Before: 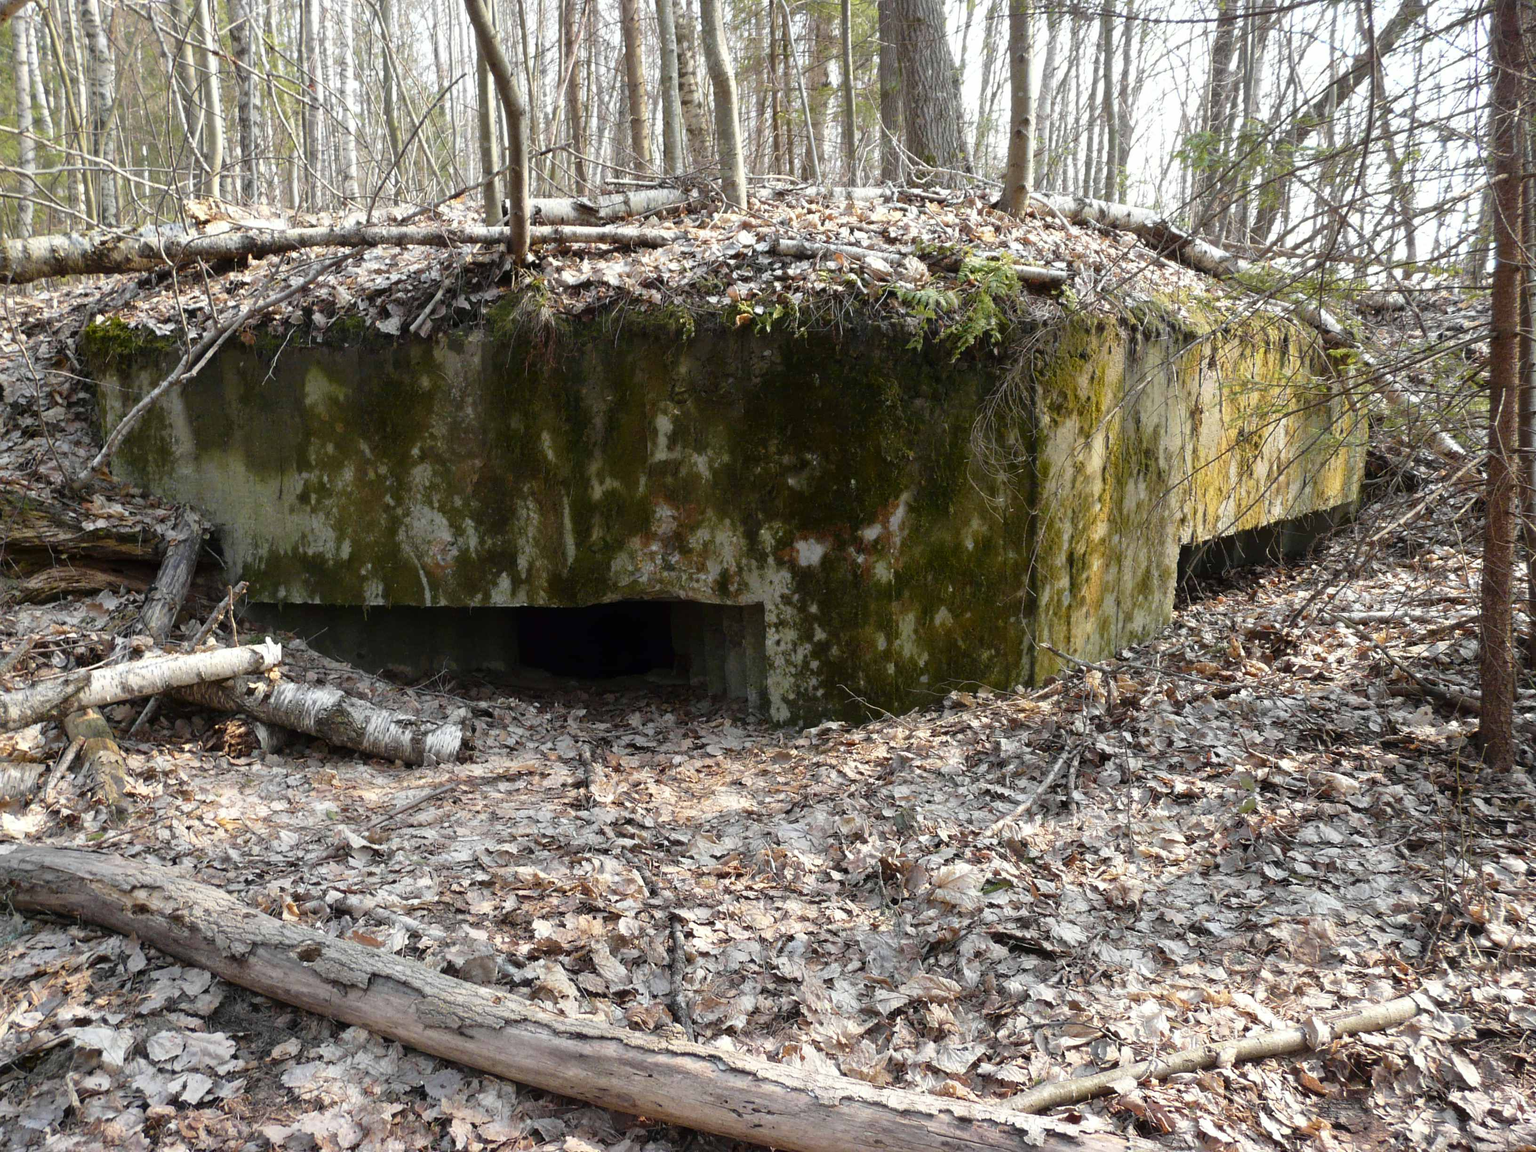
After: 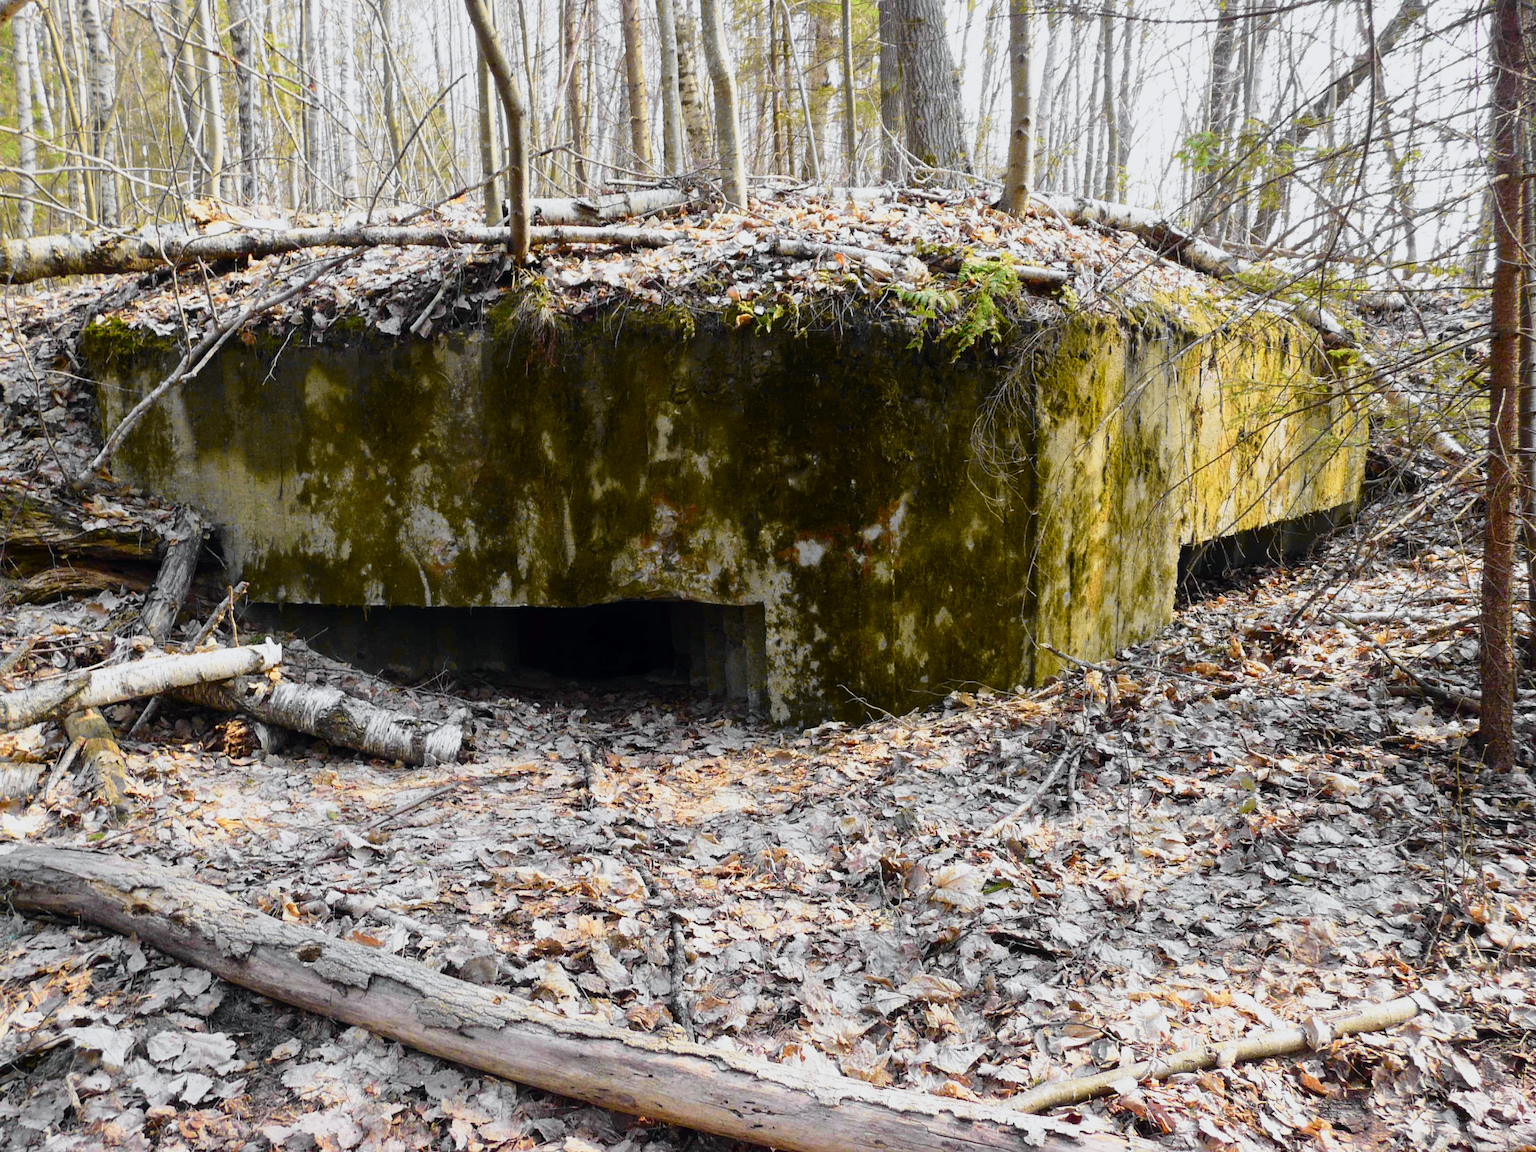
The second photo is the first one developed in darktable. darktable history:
sigmoid: contrast 1.22, skew 0.65
tone curve: curves: ch0 [(0, 0) (0.071, 0.047) (0.266, 0.26) (0.491, 0.552) (0.753, 0.818) (1, 0.983)]; ch1 [(0, 0) (0.346, 0.307) (0.408, 0.369) (0.463, 0.443) (0.482, 0.493) (0.502, 0.5) (0.517, 0.518) (0.55, 0.573) (0.597, 0.641) (0.651, 0.709) (1, 1)]; ch2 [(0, 0) (0.346, 0.34) (0.434, 0.46) (0.485, 0.494) (0.5, 0.494) (0.517, 0.506) (0.535, 0.545) (0.583, 0.634) (0.625, 0.686) (1, 1)], color space Lab, independent channels, preserve colors none
